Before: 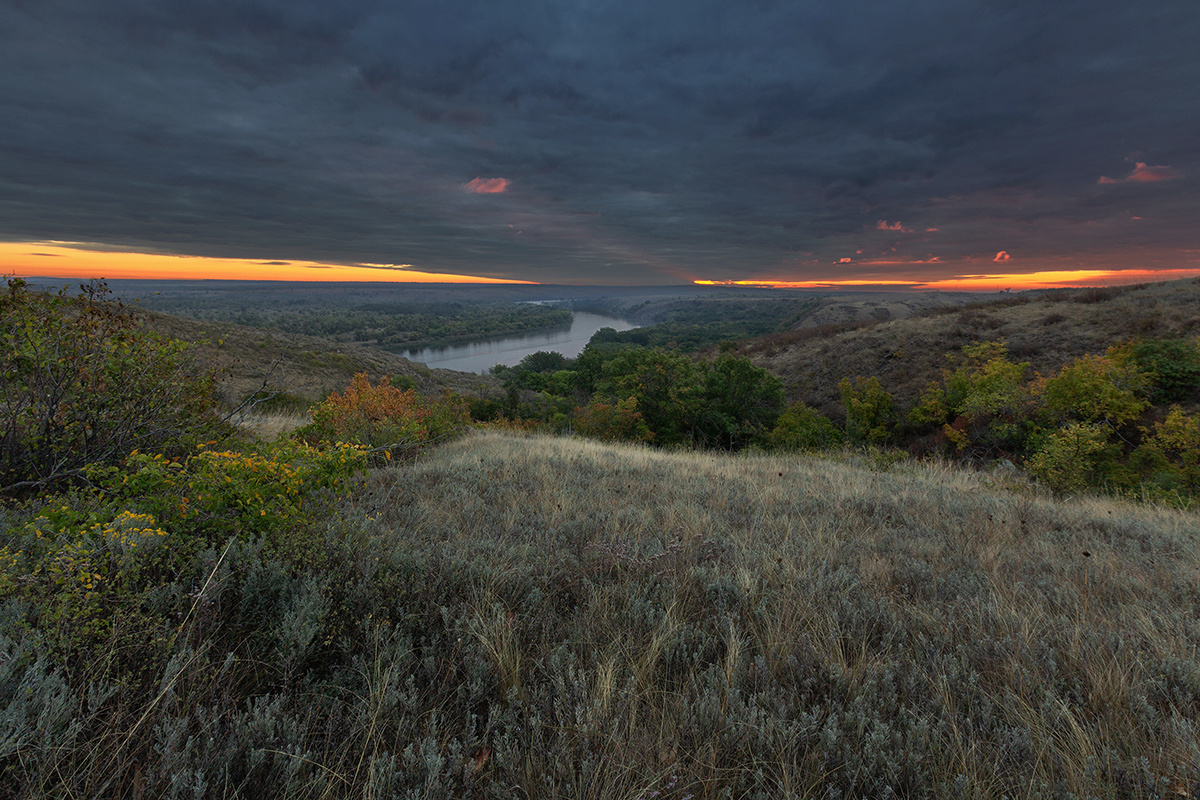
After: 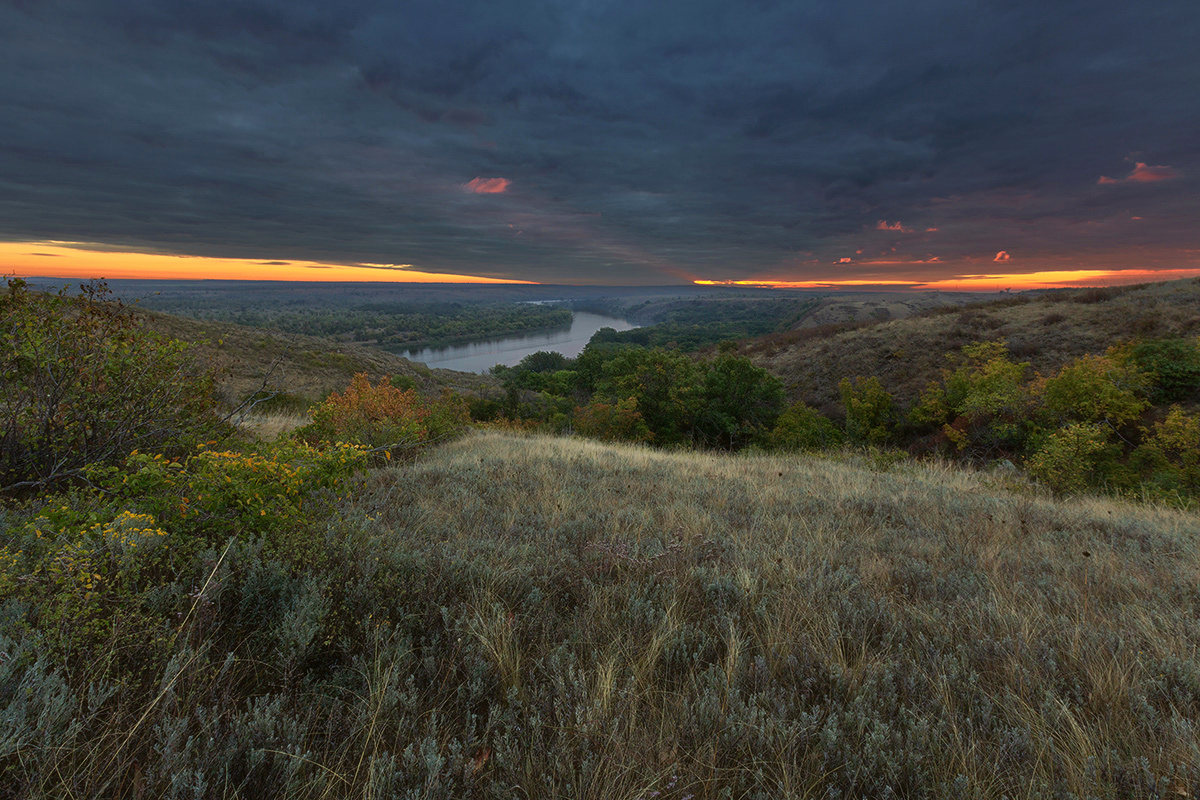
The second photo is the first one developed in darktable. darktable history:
contrast brightness saturation: contrast 0.07
tone equalizer: on, module defaults
haze removal: strength -0.05
velvia: on, module defaults
